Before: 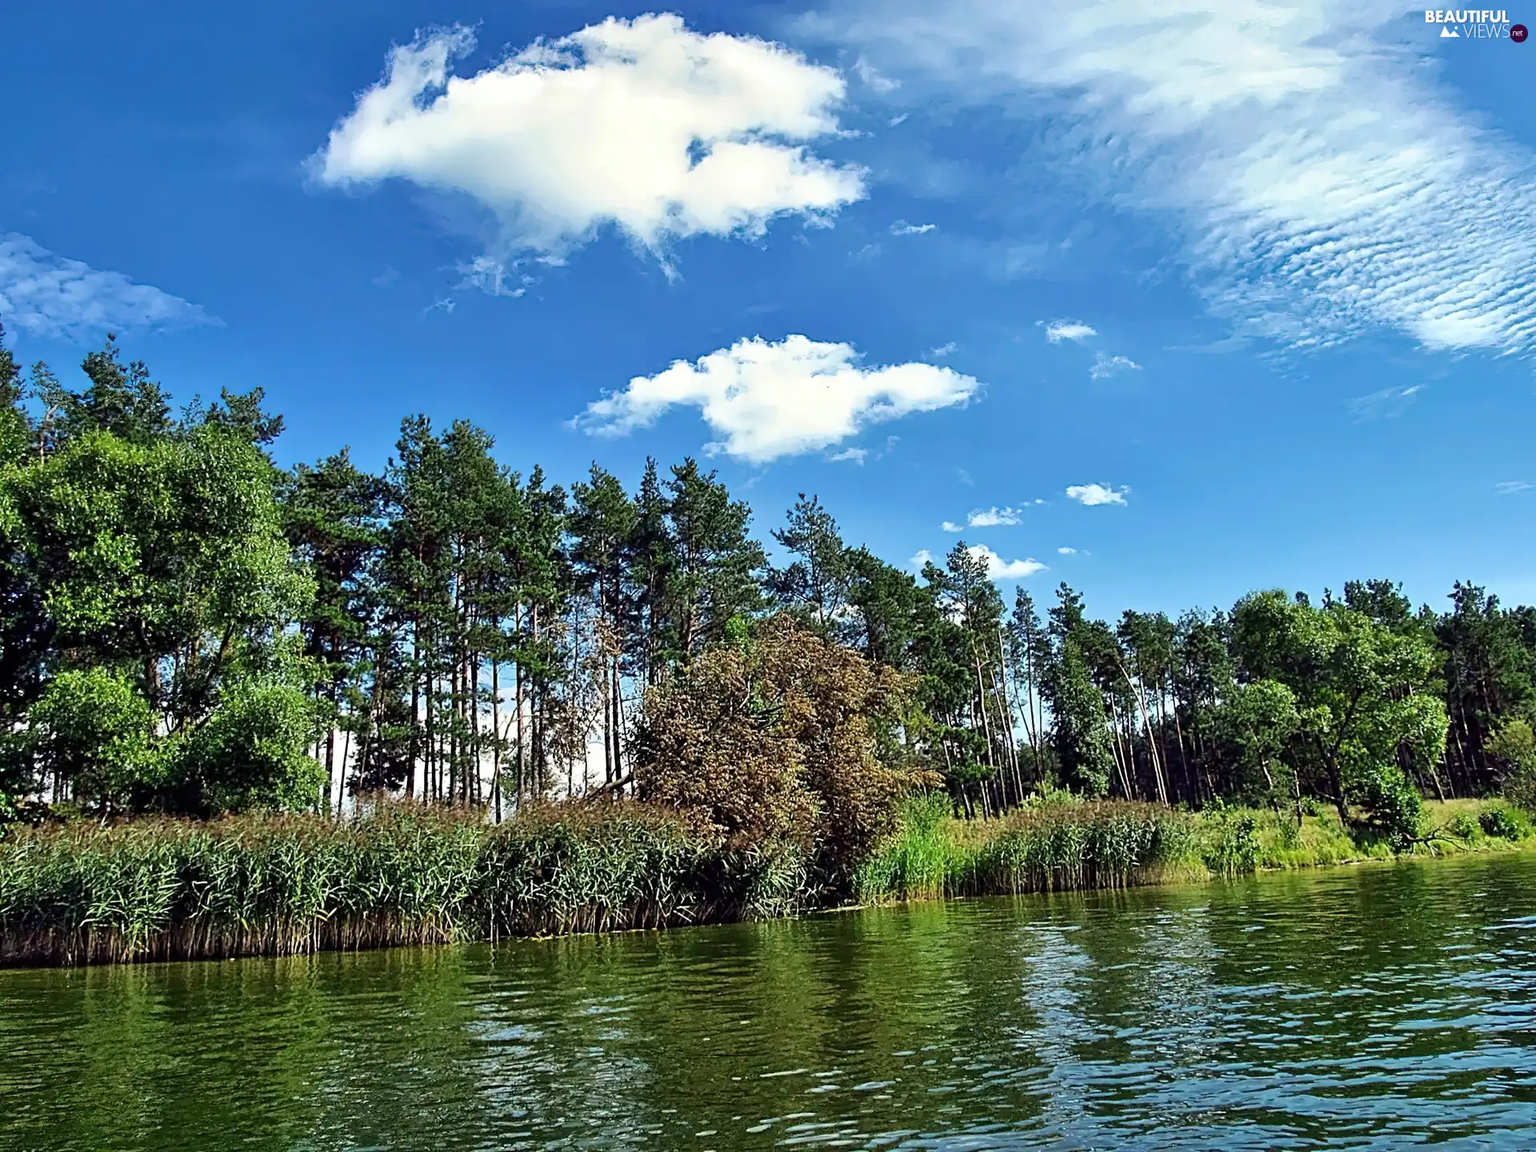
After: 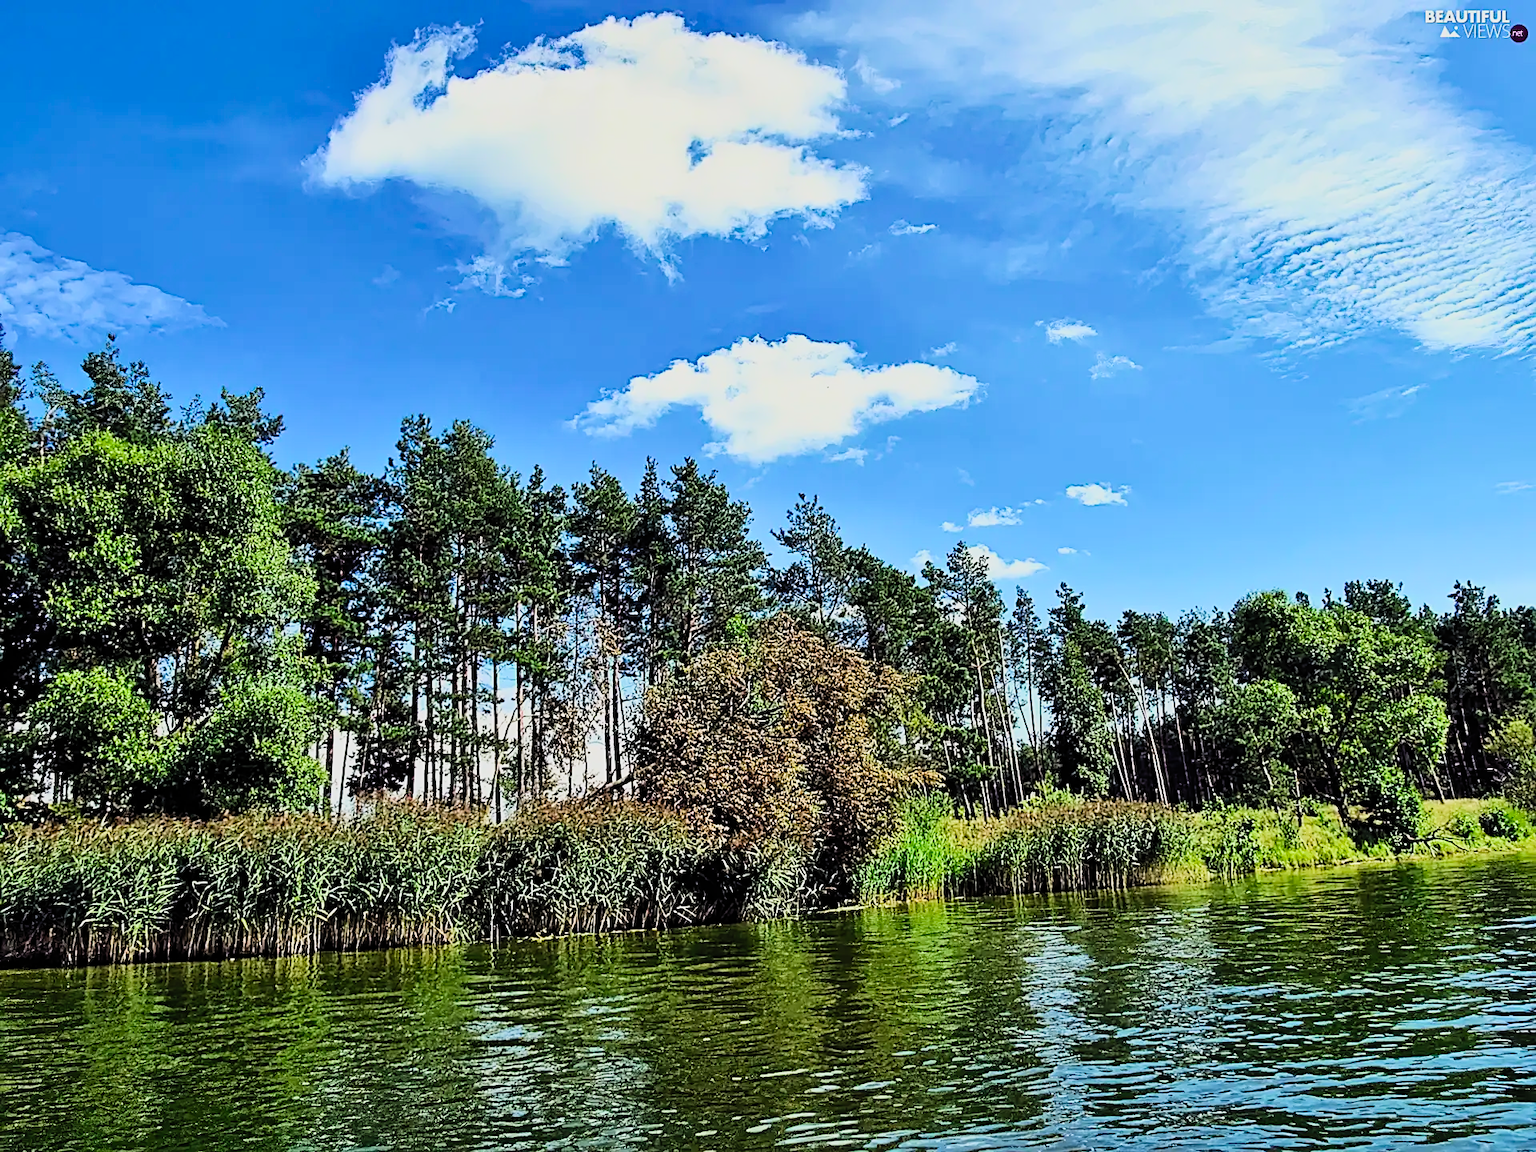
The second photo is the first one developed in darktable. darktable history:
filmic rgb: middle gray luminance 29.25%, black relative exposure -10.29 EV, white relative exposure 5.48 EV, target black luminance 0%, hardness 3.96, latitude 2.81%, contrast 1.123, highlights saturation mix 4.69%, shadows ↔ highlights balance 14.59%, color science v5 (2021), contrast in shadows safe, contrast in highlights safe
contrast brightness saturation: contrast 0.204, brightness 0.165, saturation 0.223
sharpen: on, module defaults
local contrast: mode bilateral grid, contrast 20, coarseness 50, detail 103%, midtone range 0.2
